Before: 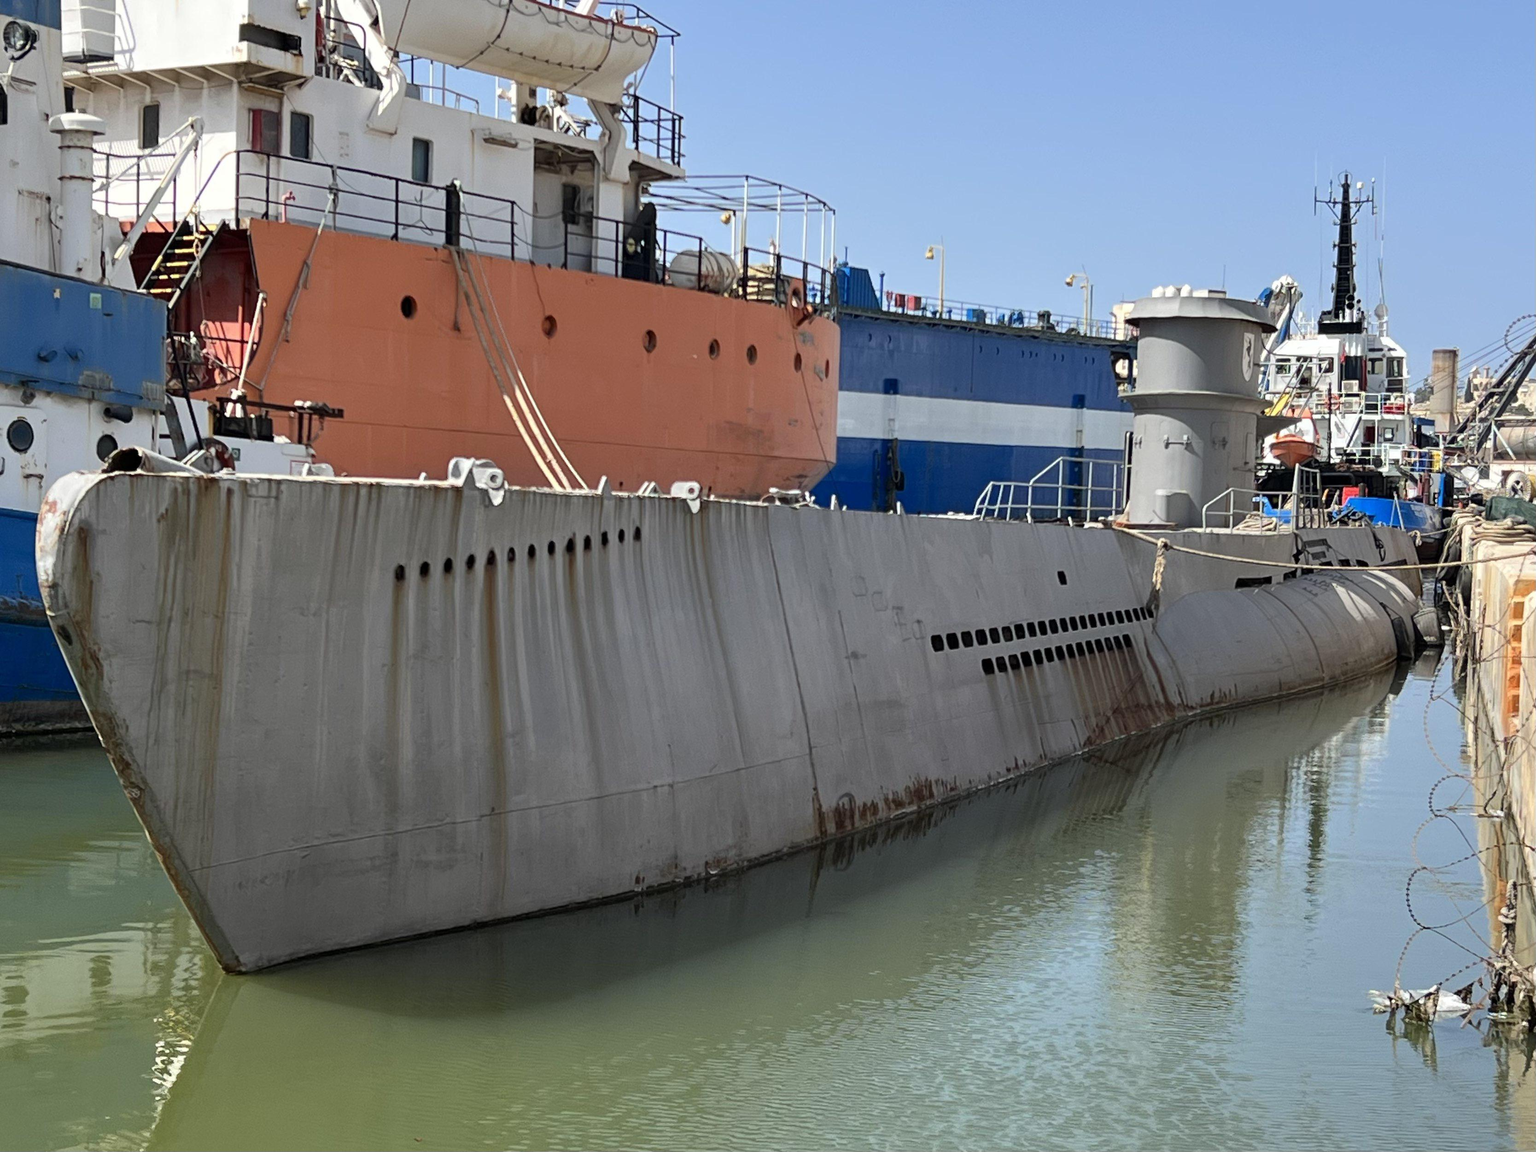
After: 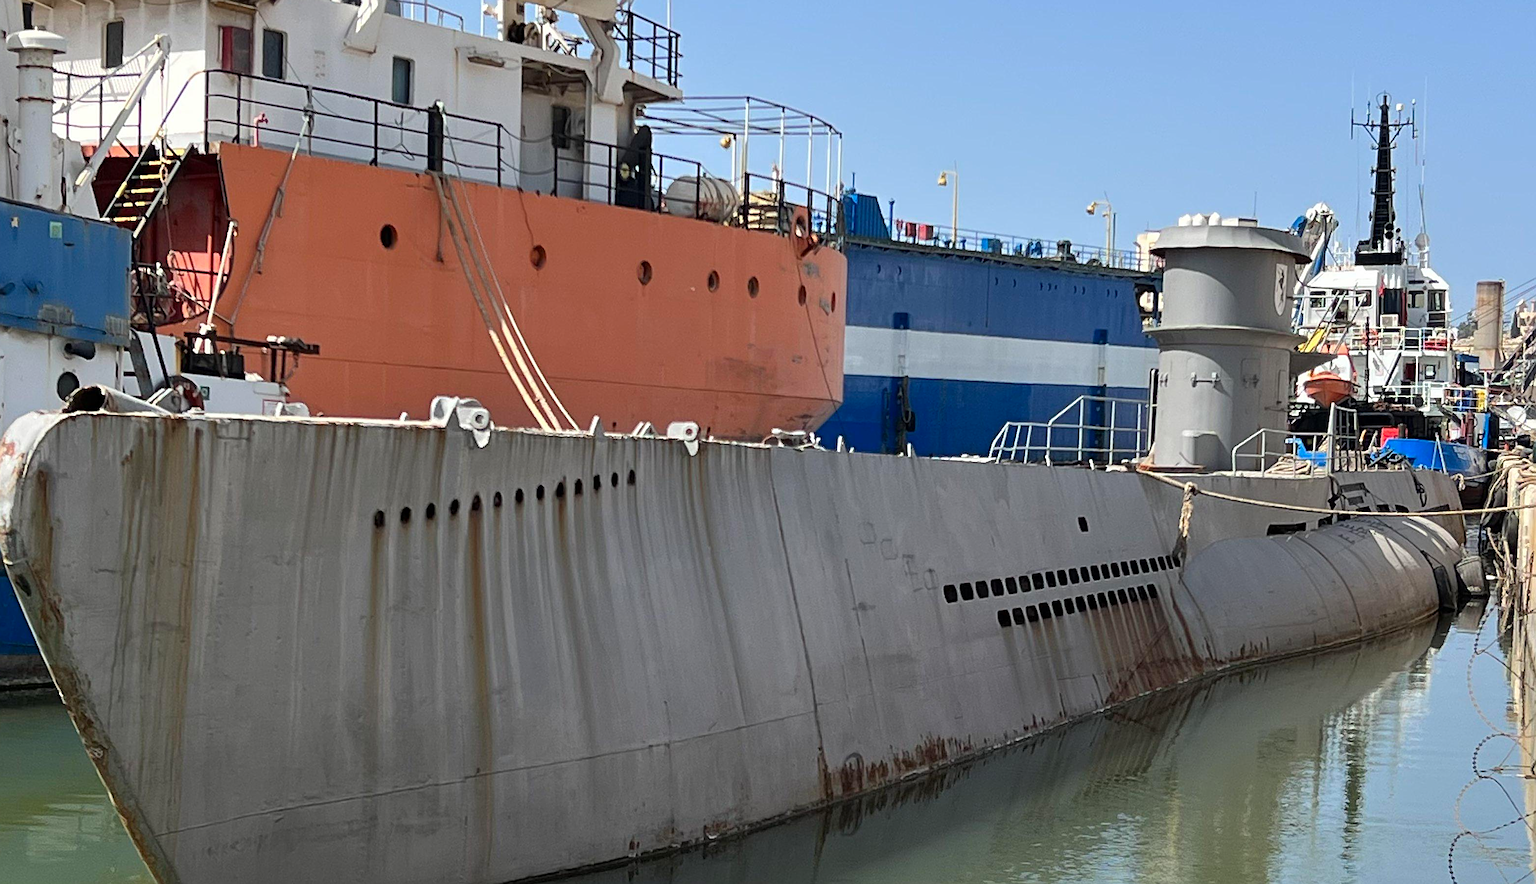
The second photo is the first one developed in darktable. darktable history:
sharpen: amount 0.592
crop: left 2.824%, top 7.382%, right 3.073%, bottom 20.295%
